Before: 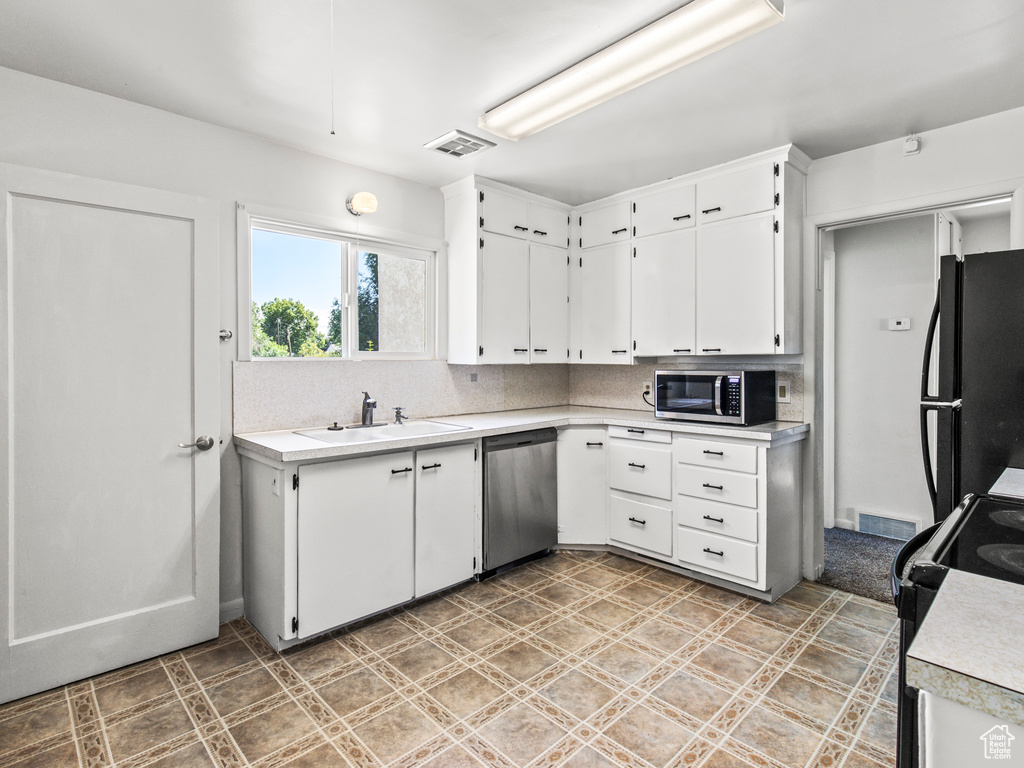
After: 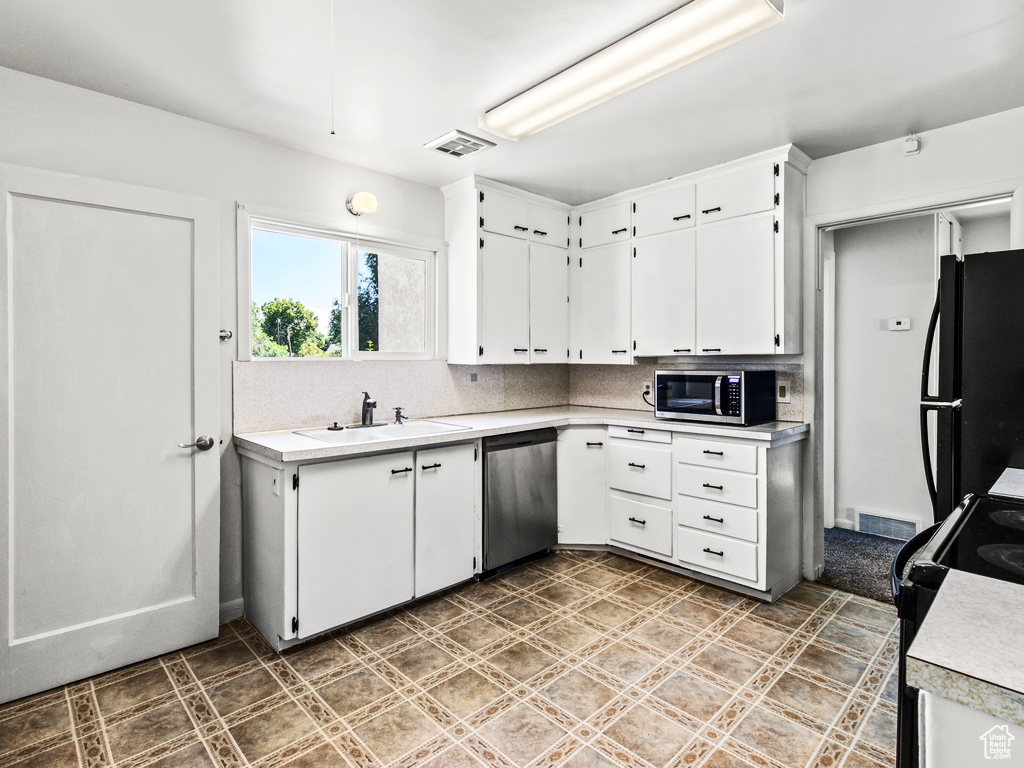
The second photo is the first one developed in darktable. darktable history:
contrast brightness saturation: contrast 0.198, brightness -0.109, saturation 0.098
